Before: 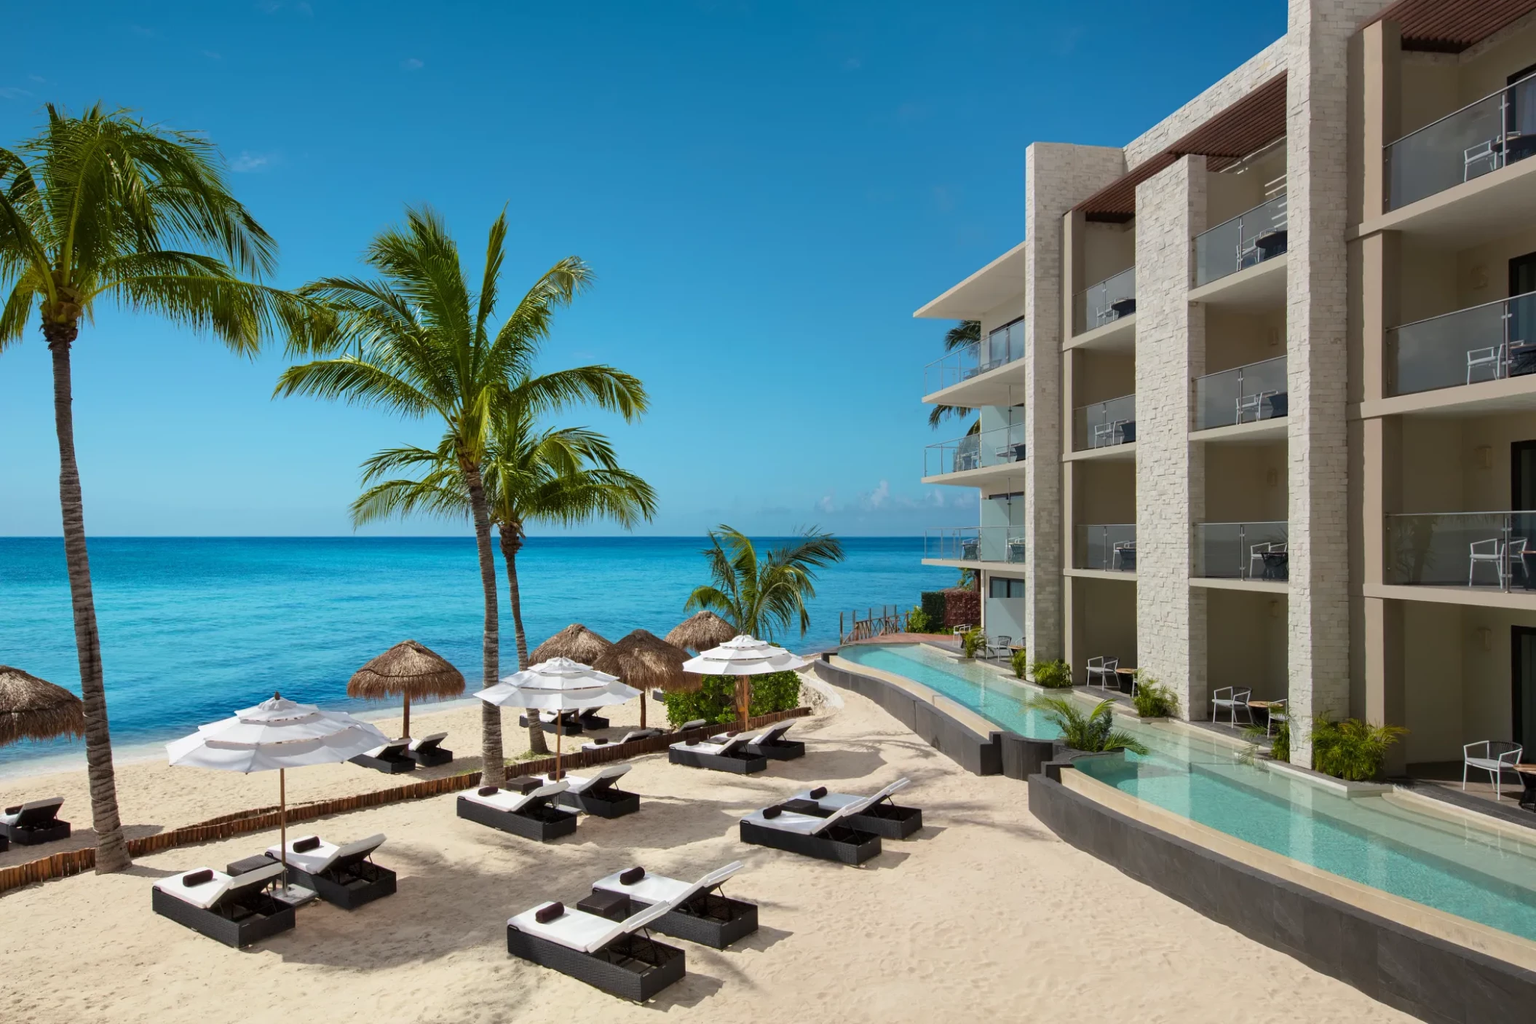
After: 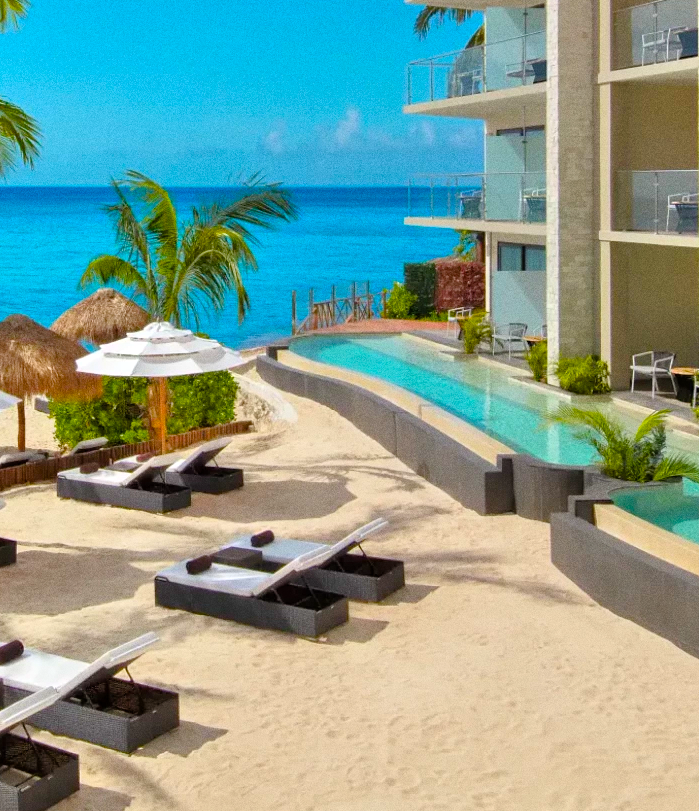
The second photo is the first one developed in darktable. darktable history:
crop: left 40.878%, top 39.176%, right 25.993%, bottom 3.081%
color balance rgb: linear chroma grading › global chroma 15%, perceptual saturation grading › global saturation 30%
tone equalizer: -7 EV 0.15 EV, -6 EV 0.6 EV, -5 EV 1.15 EV, -4 EV 1.33 EV, -3 EV 1.15 EV, -2 EV 0.6 EV, -1 EV 0.15 EV, mask exposure compensation -0.5 EV
grain: coarseness 0.09 ISO
